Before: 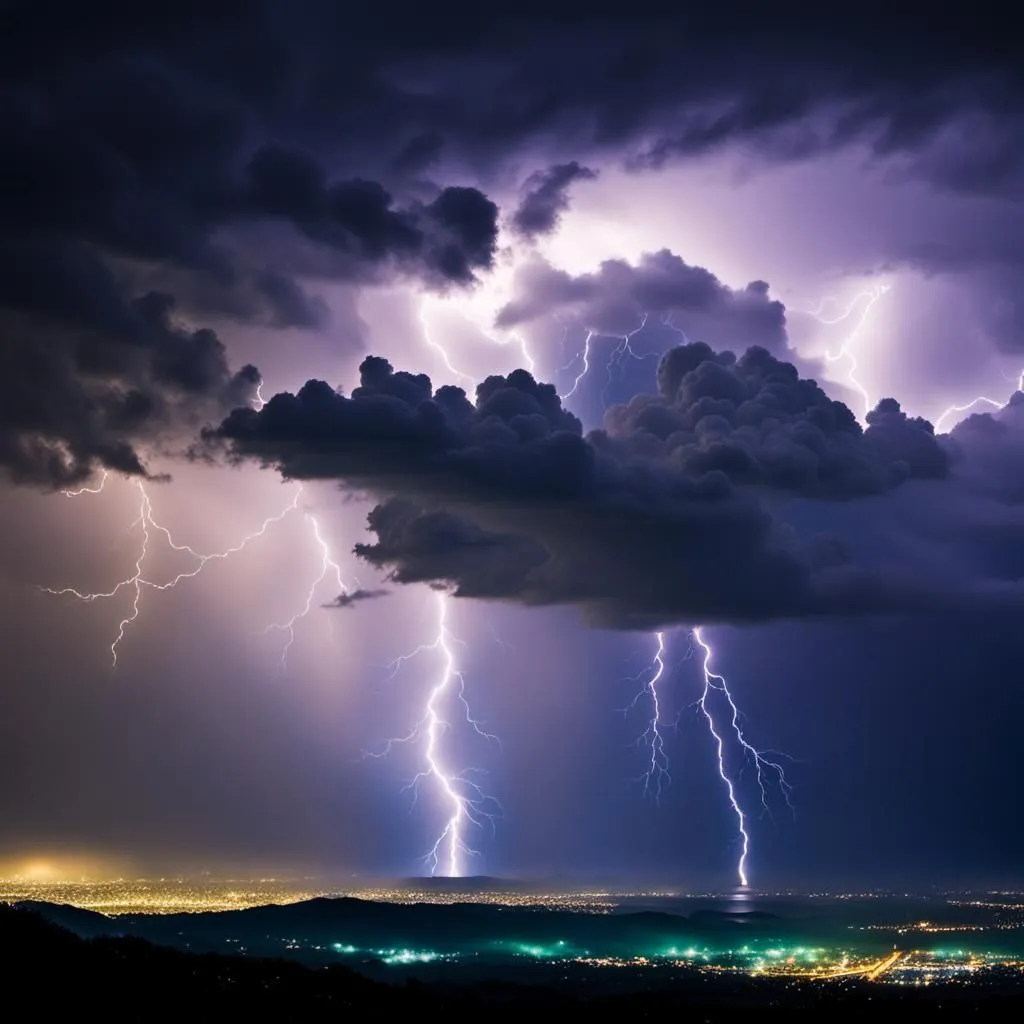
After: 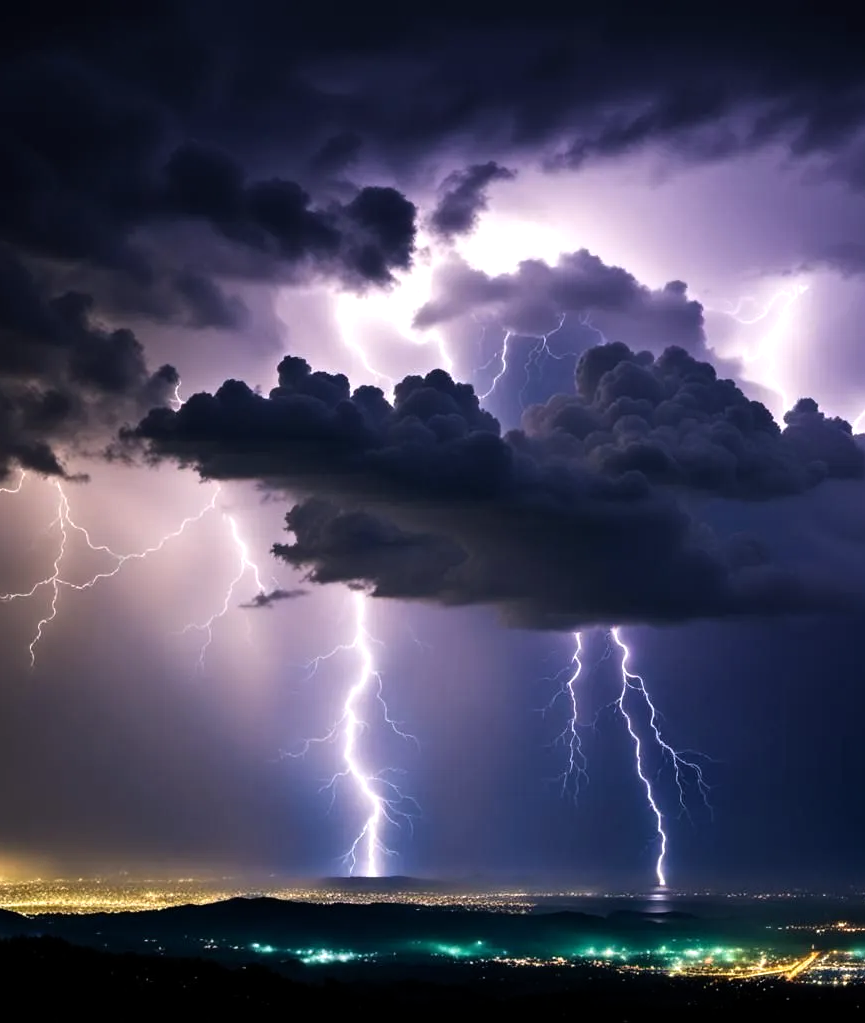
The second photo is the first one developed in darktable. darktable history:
color balance rgb: shadows lift › hue 87.07°, perceptual saturation grading › global saturation 0.693%, contrast 15.607%
crop: left 8.07%, right 7.439%
